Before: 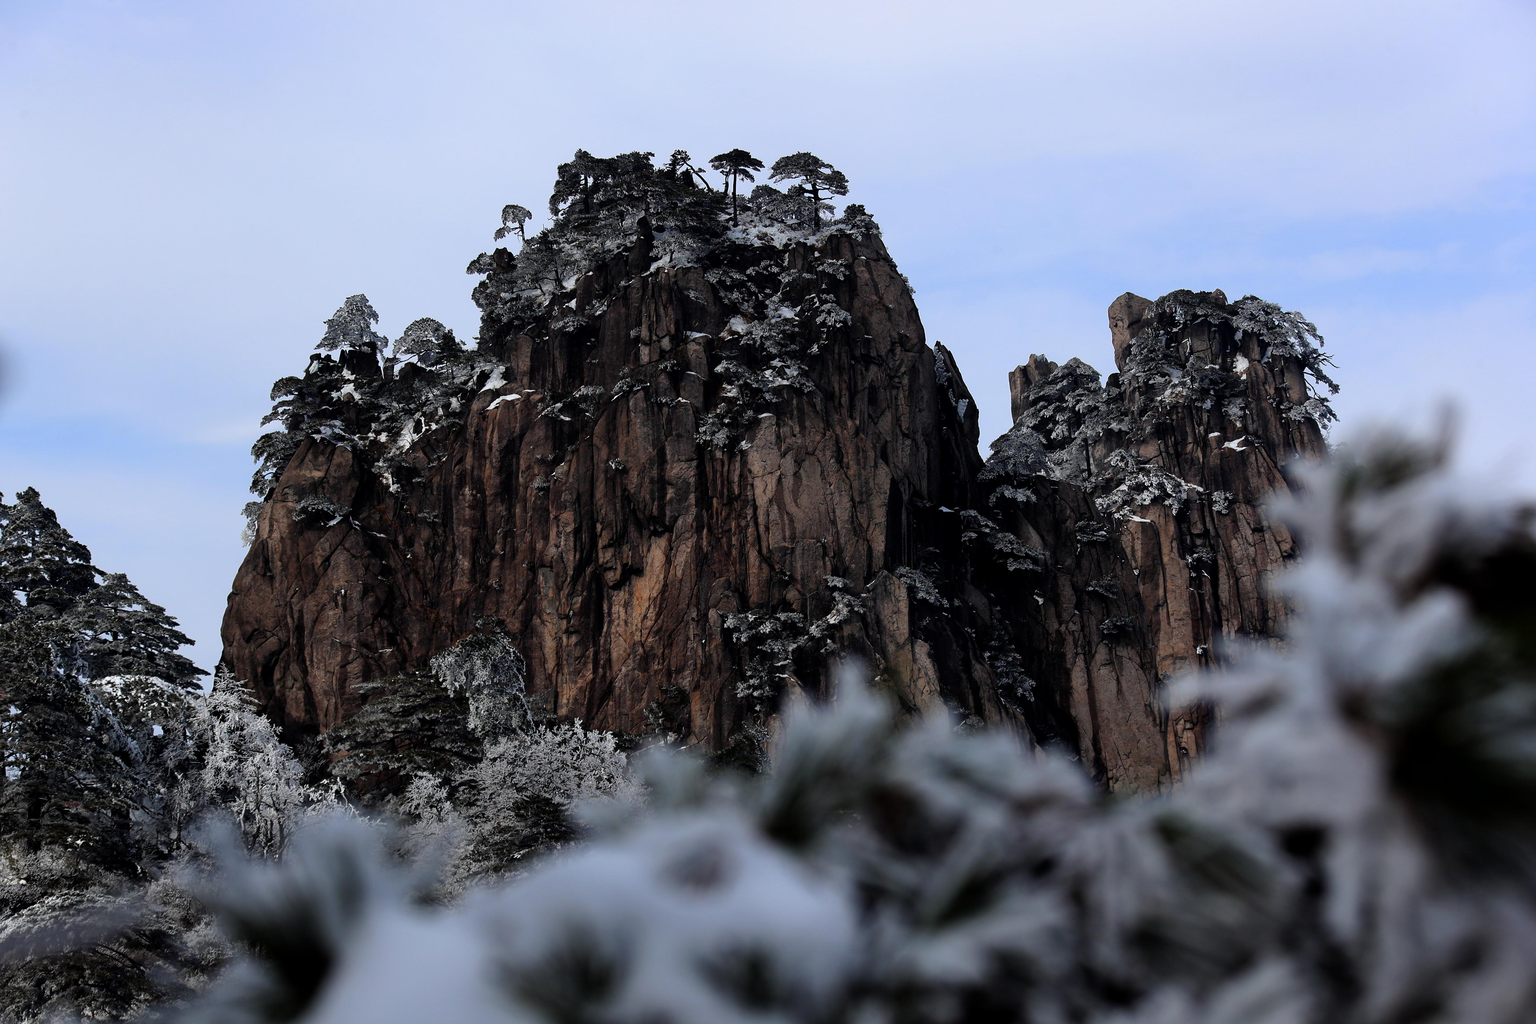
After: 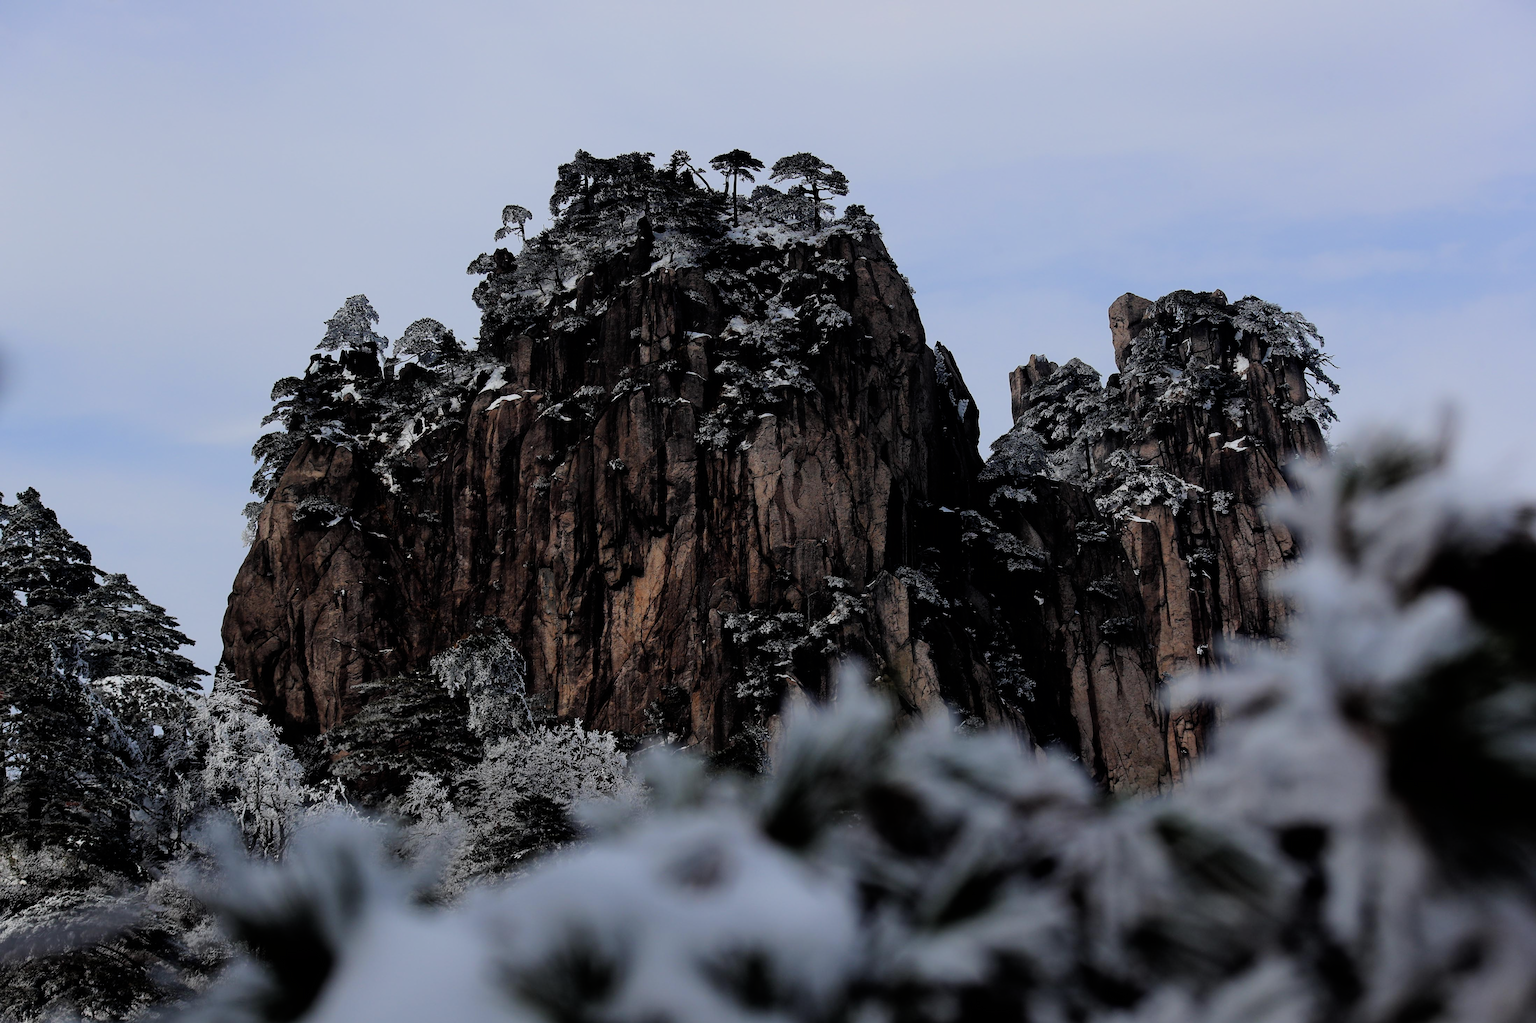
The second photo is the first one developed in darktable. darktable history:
filmic rgb: hardness 4.17
exposure: compensate highlight preservation false
